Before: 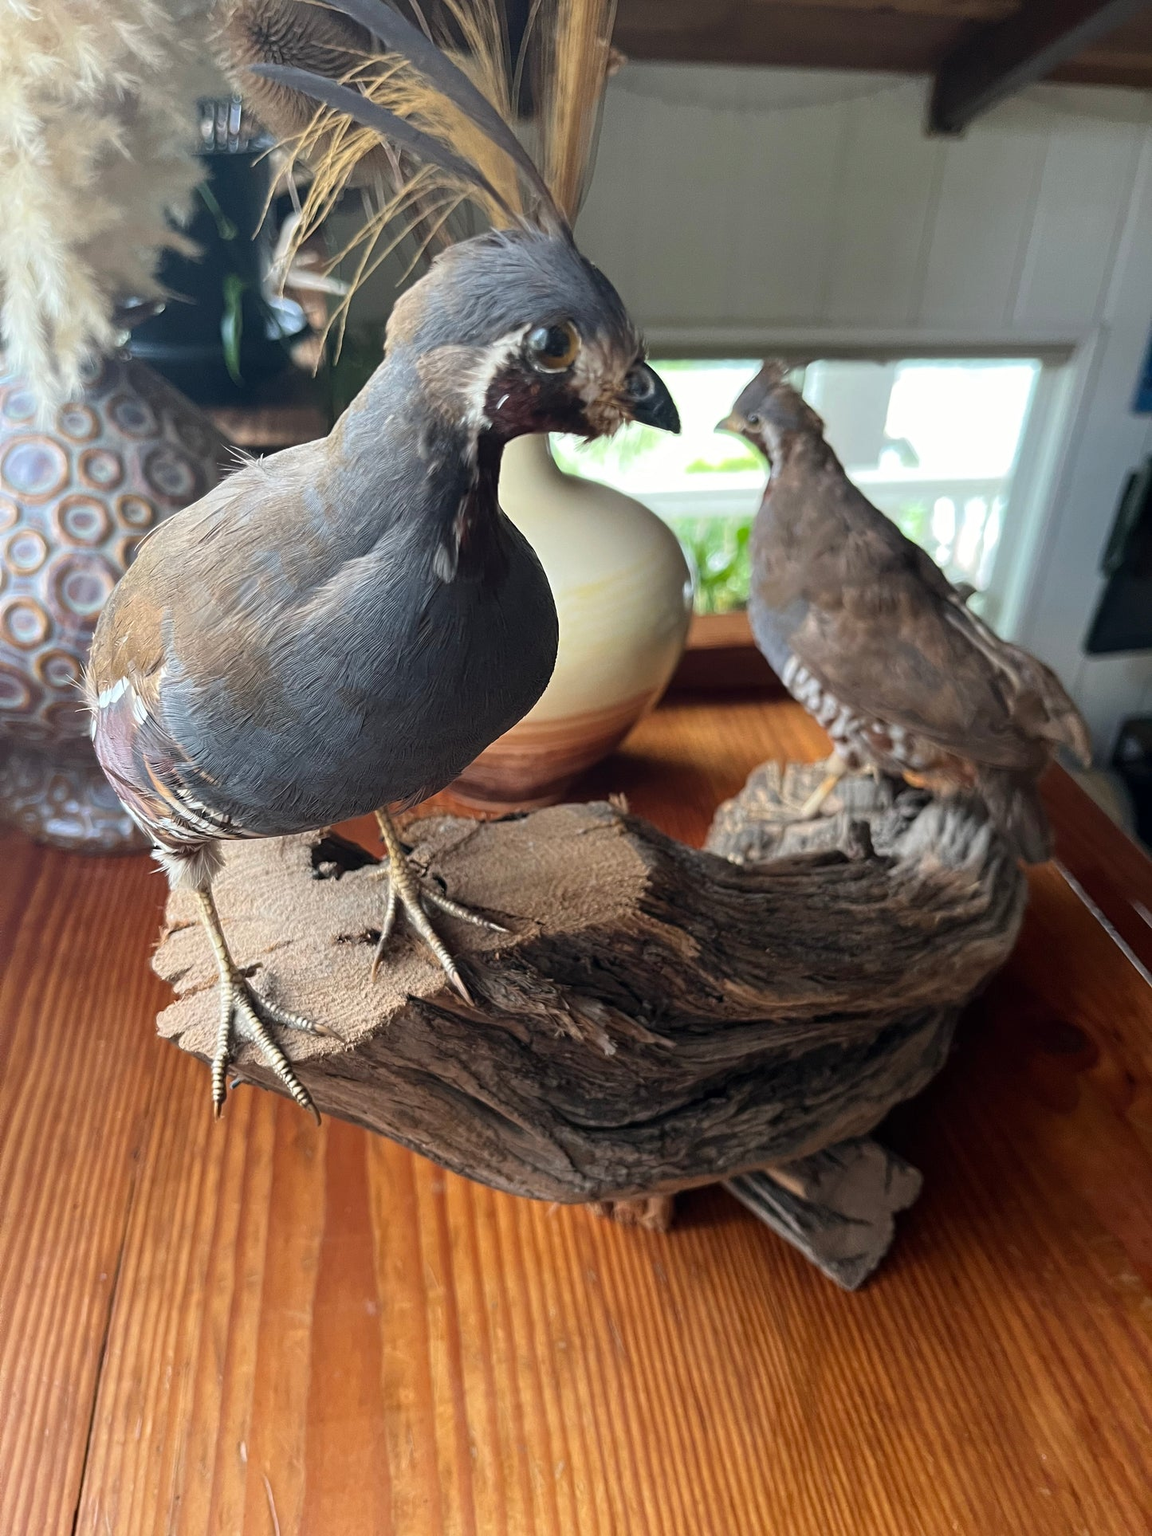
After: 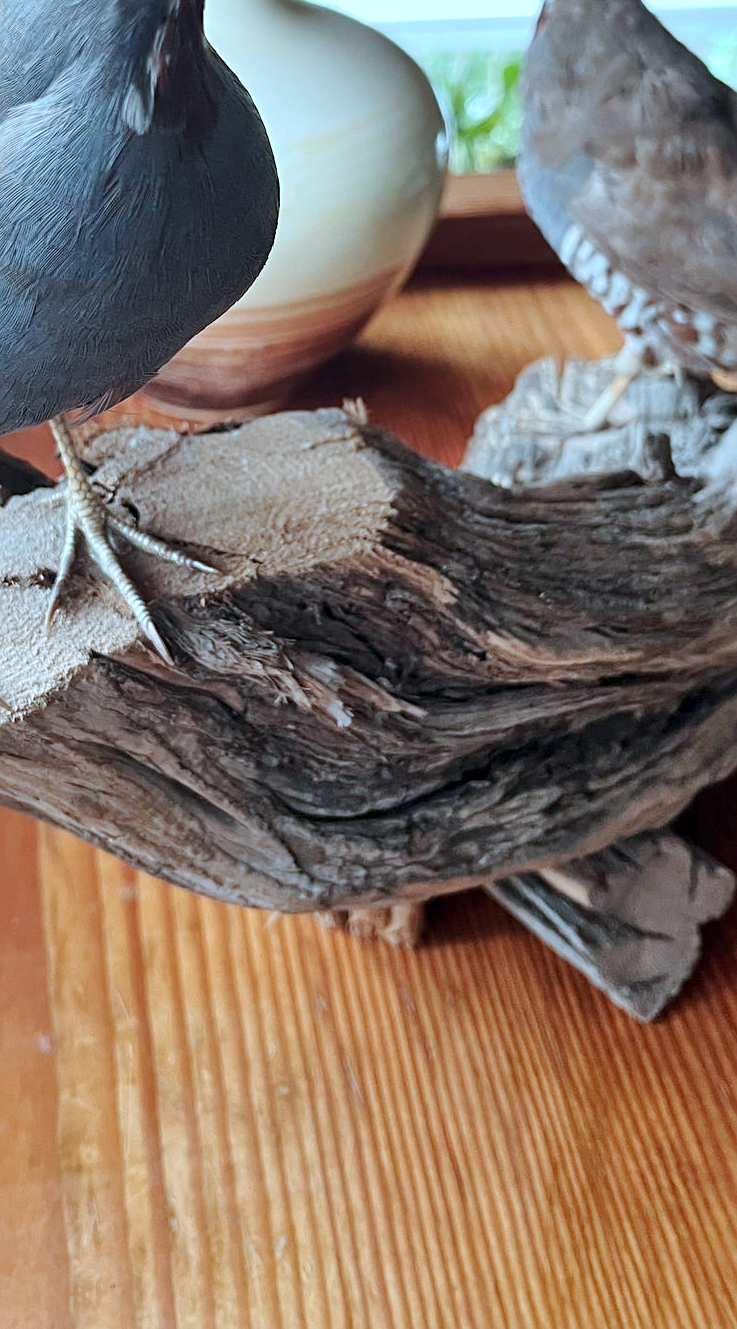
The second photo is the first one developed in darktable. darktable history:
sharpen: amount 0.203
crop and rotate: left 29.15%, top 31.006%, right 19.823%
base curve: curves: ch0 [(0, 0) (0.158, 0.273) (0.879, 0.895) (1, 1)], preserve colors none
color correction: highlights a* -9.58, highlights b* -21.04
shadows and highlights: soften with gaussian
tone equalizer: on, module defaults
local contrast: mode bilateral grid, contrast 20, coarseness 49, detail 119%, midtone range 0.2
